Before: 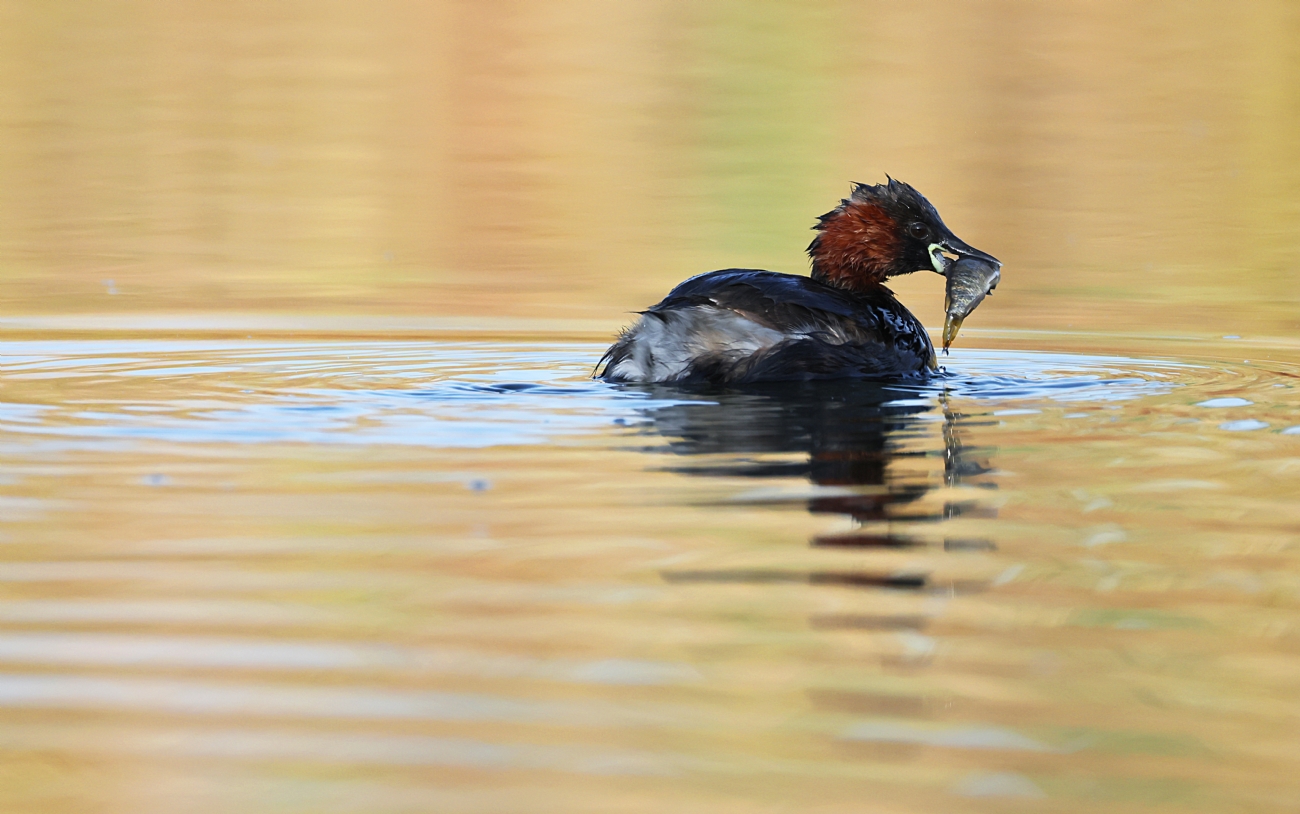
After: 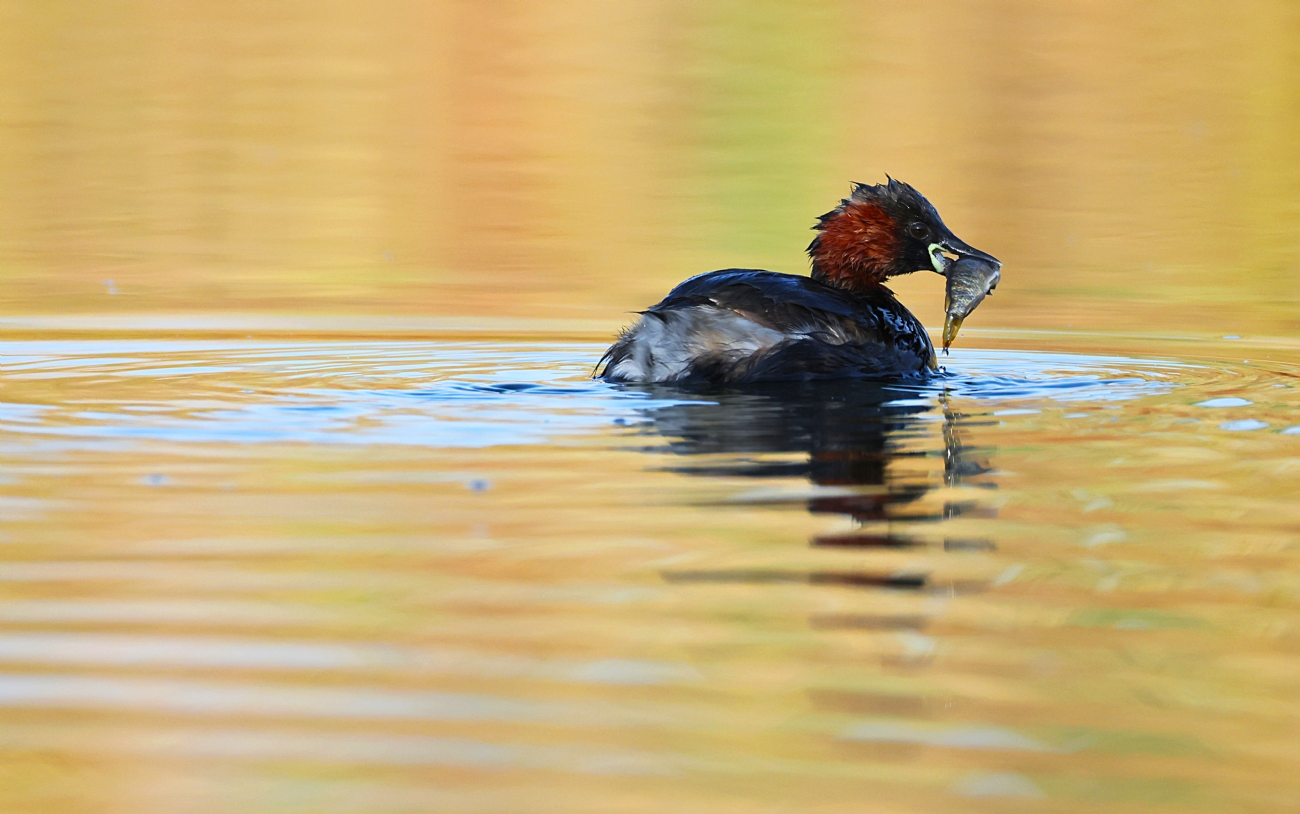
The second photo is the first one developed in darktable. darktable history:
color correction: highlights b* 0.008, saturation 1.27
